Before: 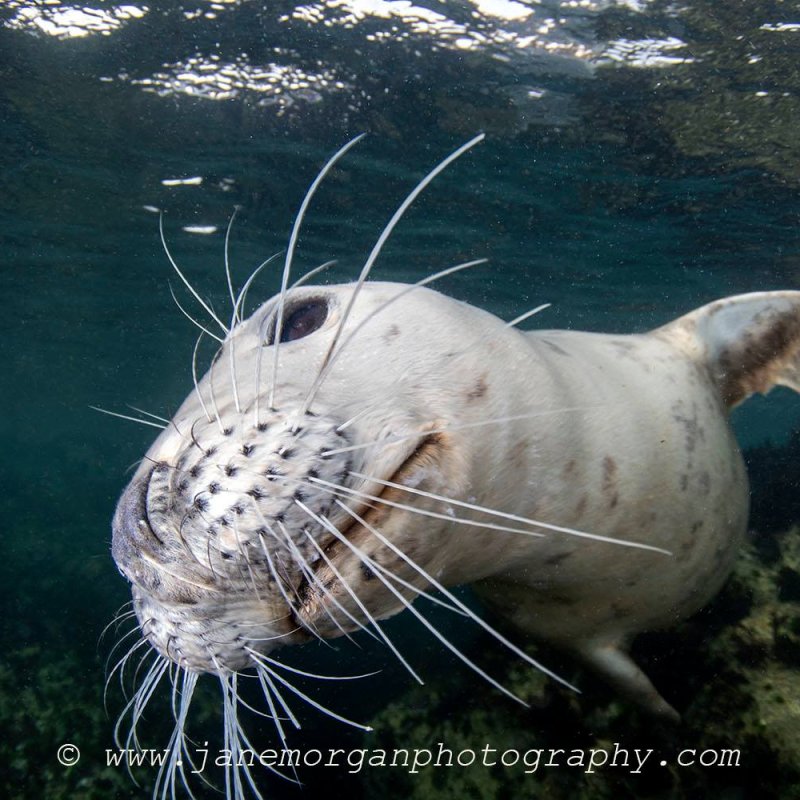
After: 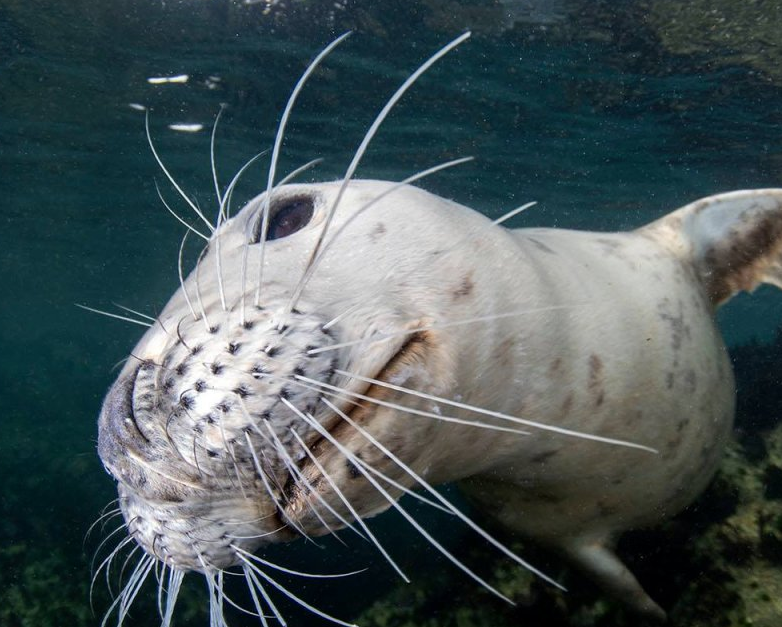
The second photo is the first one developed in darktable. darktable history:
crop and rotate: left 1.859%, top 12.815%, right 0.283%, bottom 8.735%
